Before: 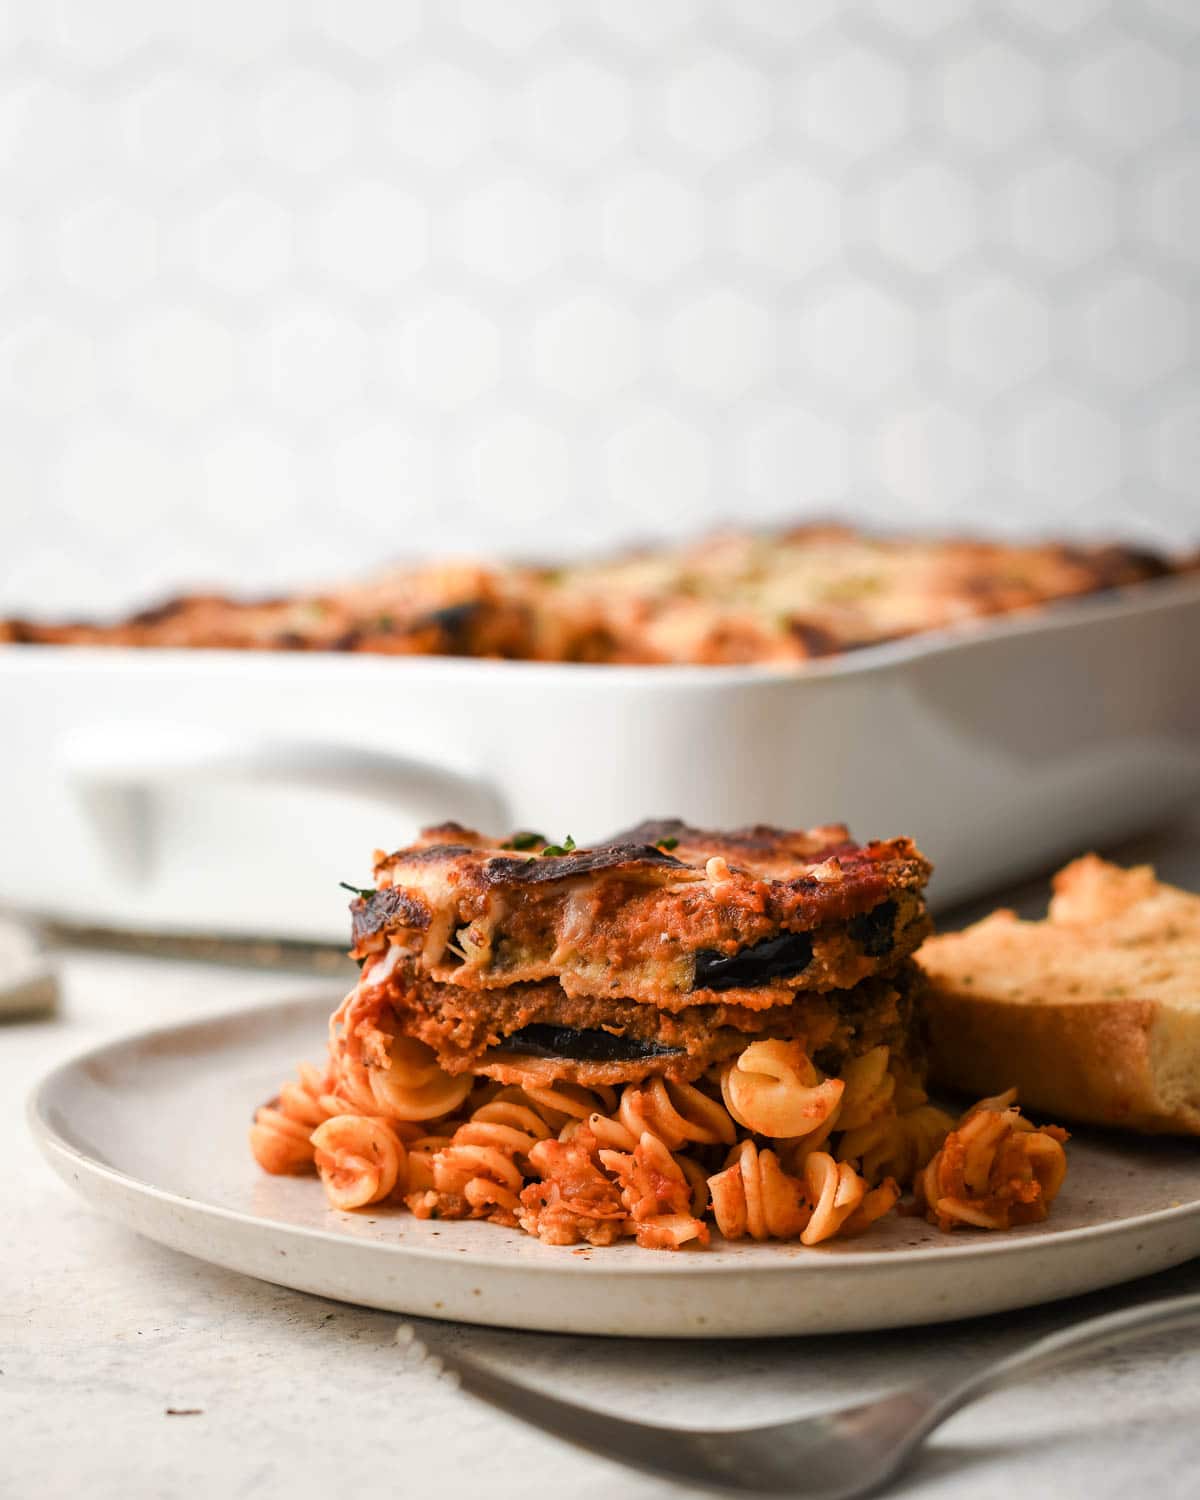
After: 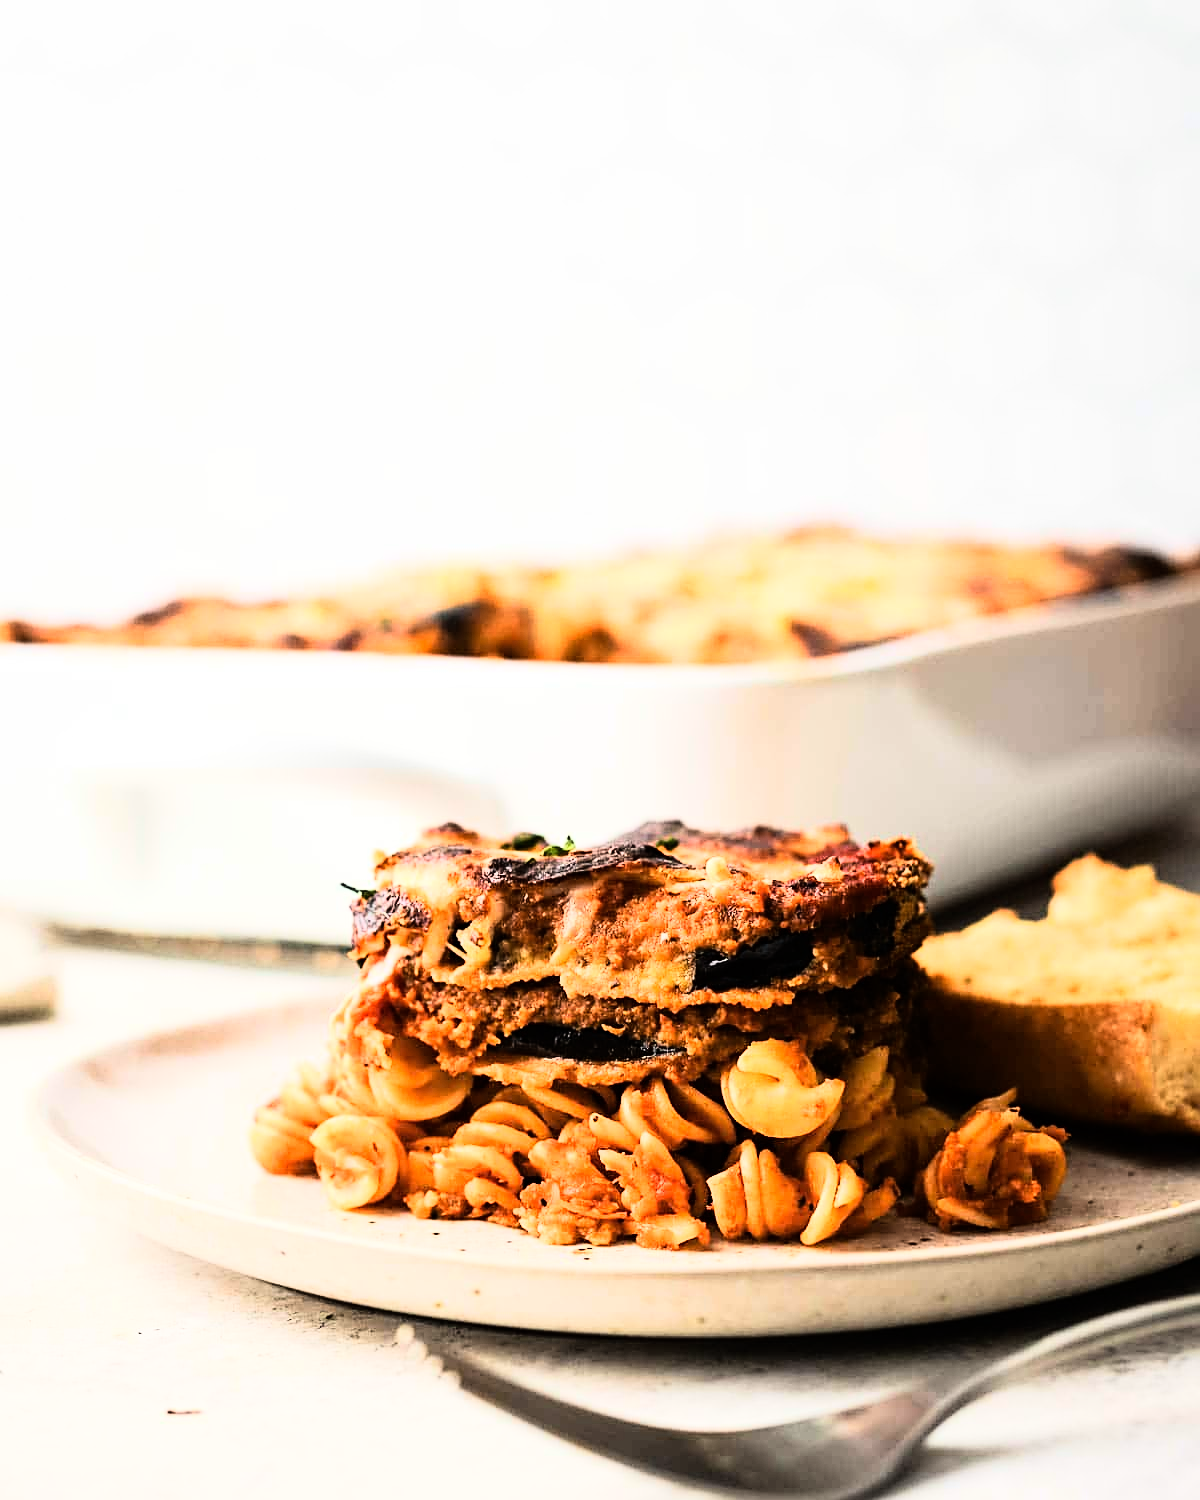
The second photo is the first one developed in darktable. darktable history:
sharpen: on, module defaults
white balance: emerald 1
rgb curve: curves: ch0 [(0, 0) (0.21, 0.15) (0.24, 0.21) (0.5, 0.75) (0.75, 0.96) (0.89, 0.99) (1, 1)]; ch1 [(0, 0.02) (0.21, 0.13) (0.25, 0.2) (0.5, 0.67) (0.75, 0.9) (0.89, 0.97) (1, 1)]; ch2 [(0, 0.02) (0.21, 0.13) (0.25, 0.2) (0.5, 0.67) (0.75, 0.9) (0.89, 0.97) (1, 1)], compensate middle gray true
